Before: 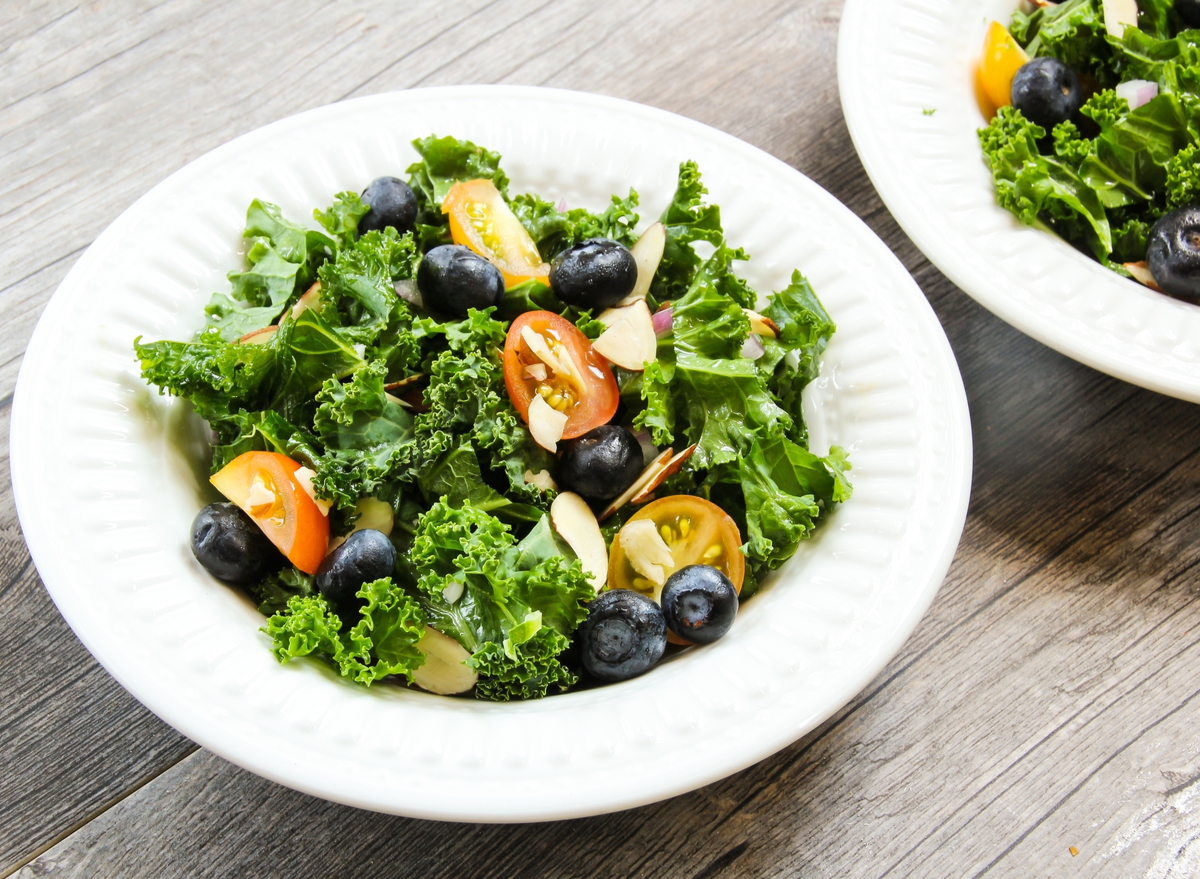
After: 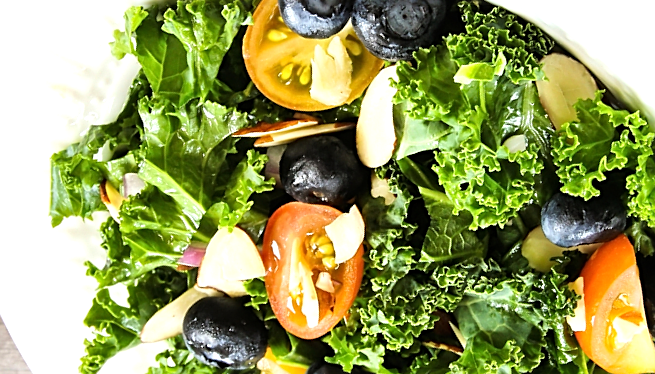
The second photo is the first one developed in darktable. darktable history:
sharpen: amount 0.584
crop and rotate: angle 146.94°, left 9.151%, top 15.584%, right 4.406%, bottom 17.019%
tone equalizer: -8 EV -0.441 EV, -7 EV -0.364 EV, -6 EV -0.323 EV, -5 EV -0.199 EV, -3 EV 0.25 EV, -2 EV 0.34 EV, -1 EV 0.41 EV, +0 EV 0.439 EV
